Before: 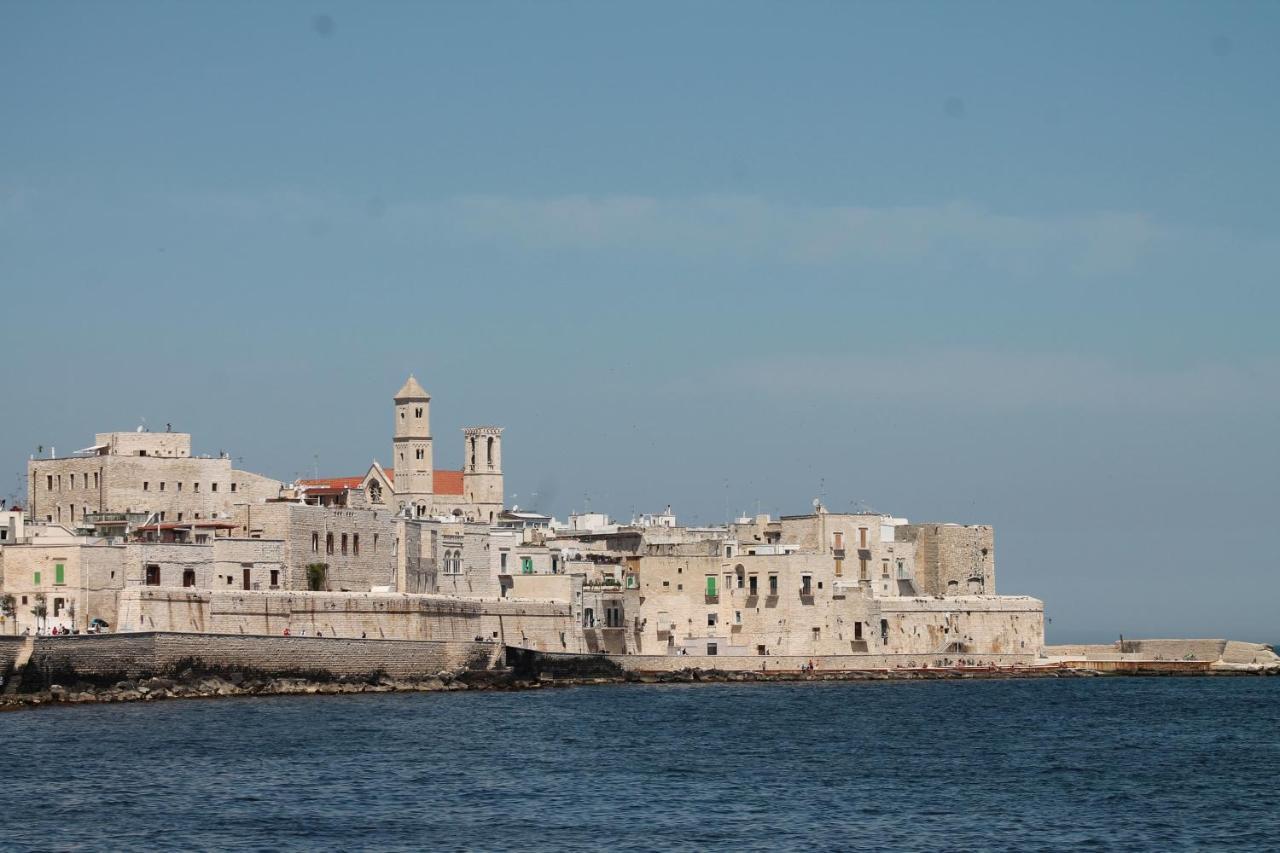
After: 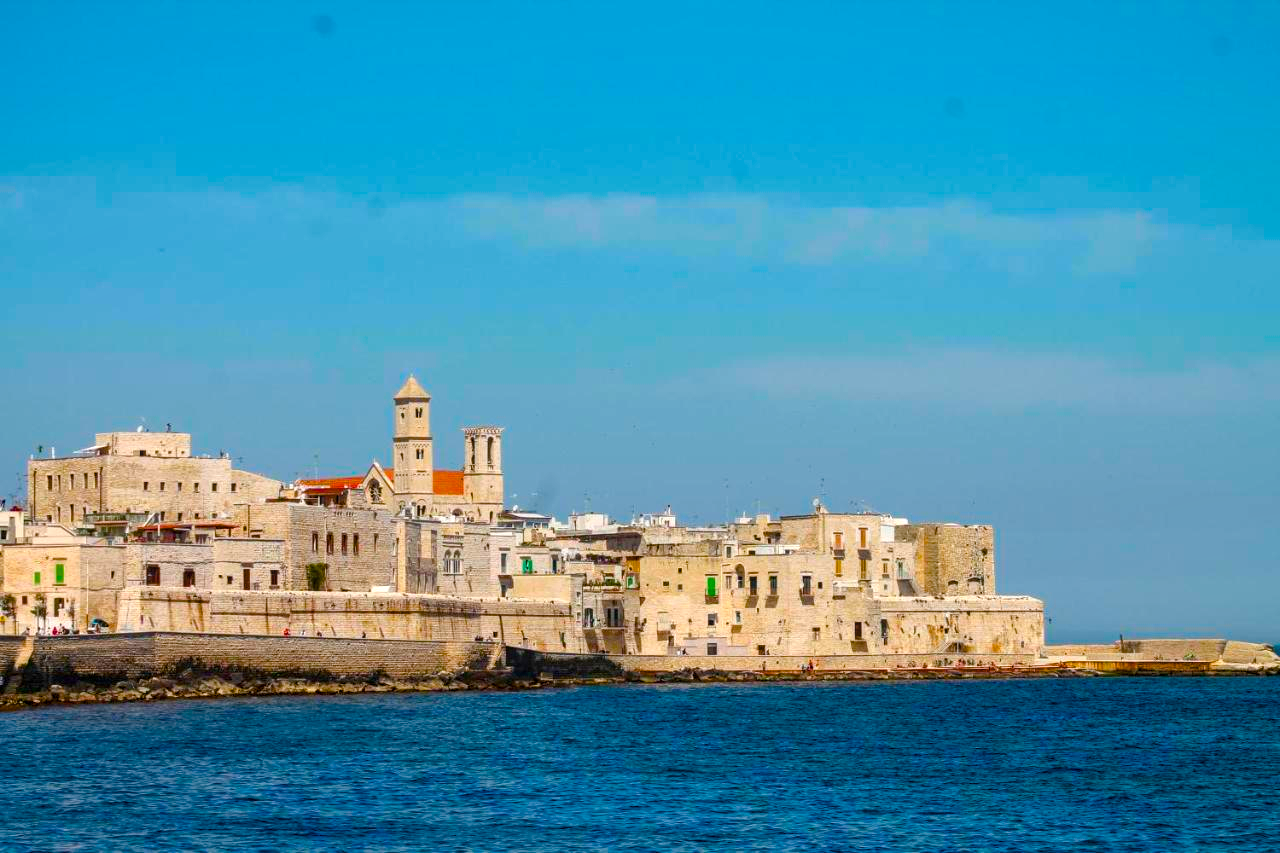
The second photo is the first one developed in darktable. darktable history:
local contrast: on, module defaults
exposure: exposure 0.202 EV, compensate highlight preservation false
color balance rgb: linear chroma grading › shadows 16.671%, linear chroma grading › highlights 60.471%, linear chroma grading › global chroma 49.525%, perceptual saturation grading › global saturation 20%, perceptual saturation grading › highlights -25.668%, perceptual saturation grading › shadows 50.002%
